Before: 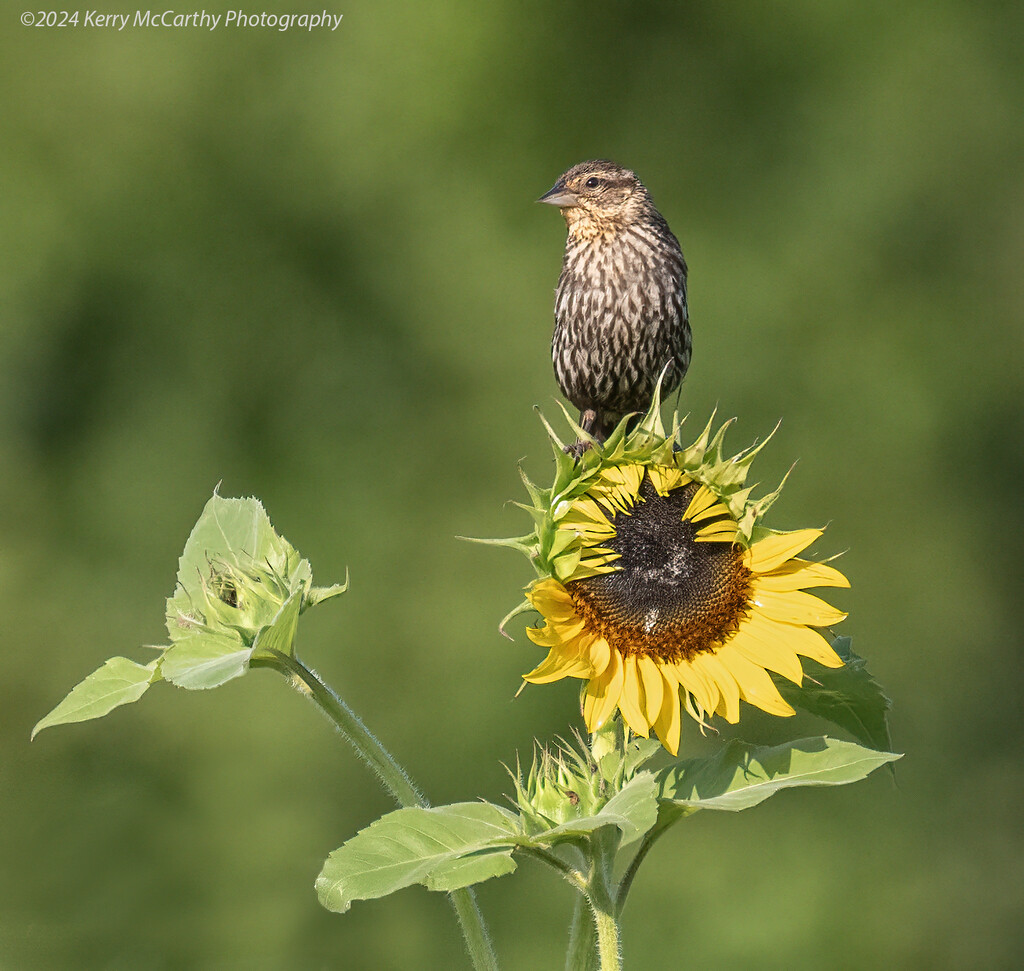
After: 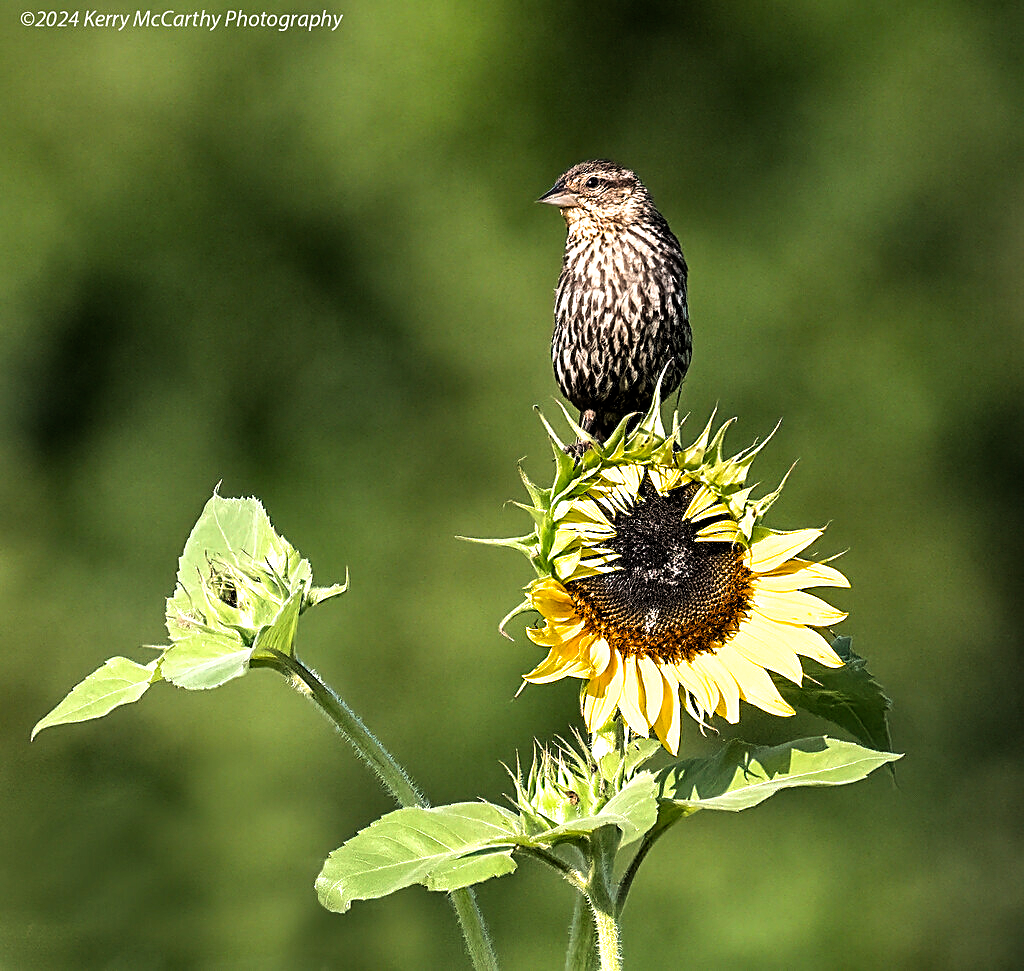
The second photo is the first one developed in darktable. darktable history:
filmic rgb: black relative exposure -8.23 EV, white relative exposure 2.2 EV, hardness 7.14, latitude 84.88%, contrast 1.684, highlights saturation mix -3.78%, shadows ↔ highlights balance -2.17%, add noise in highlights 0, preserve chrominance luminance Y, color science v3 (2019), use custom middle-gray values true, contrast in highlights soft
sharpen: on, module defaults
